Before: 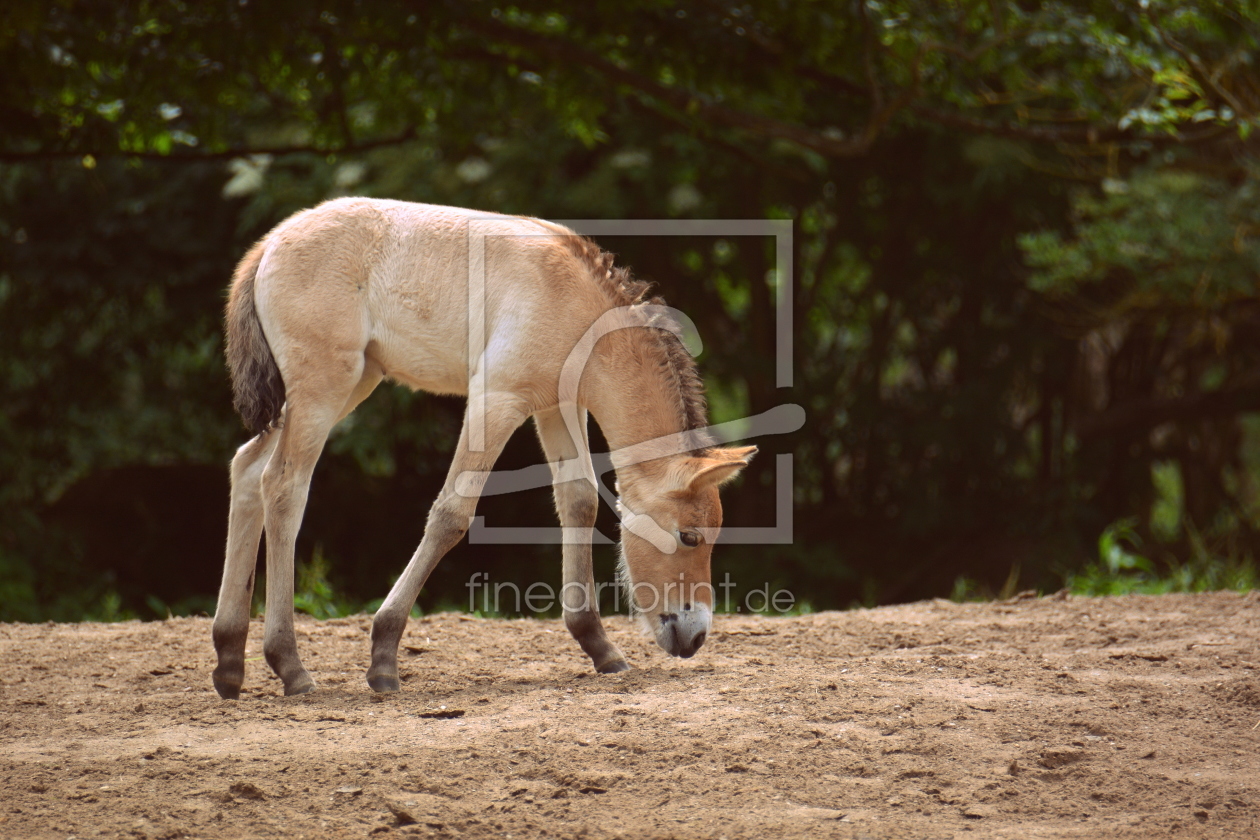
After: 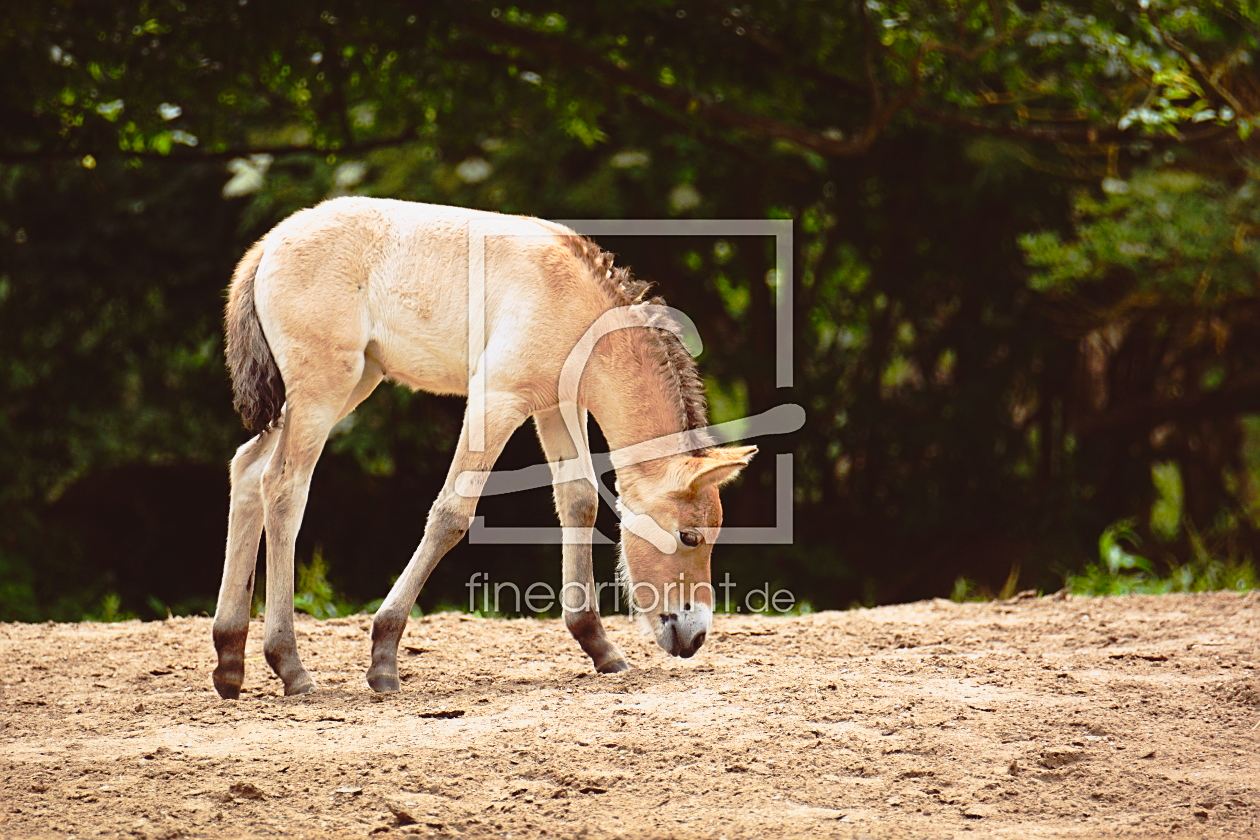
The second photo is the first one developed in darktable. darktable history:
tone equalizer: -8 EV -0.378 EV, -7 EV -0.385 EV, -6 EV -0.325 EV, -5 EV -0.214 EV, -3 EV 0.241 EV, -2 EV 0.315 EV, -1 EV 0.387 EV, +0 EV 0.397 EV, edges refinement/feathering 500, mask exposure compensation -1.57 EV, preserve details no
sharpen: on, module defaults
contrast brightness saturation: contrast -0.122
tone curve: curves: ch0 [(0, 0.015) (0.091, 0.055) (0.184, 0.159) (0.304, 0.382) (0.492, 0.579) (0.628, 0.755) (0.832, 0.932) (0.984, 0.963)]; ch1 [(0, 0) (0.34, 0.235) (0.493, 0.5) (0.554, 0.56) (0.764, 0.815) (1, 1)]; ch2 [(0, 0) (0.44, 0.458) (0.476, 0.477) (0.542, 0.586) (0.674, 0.724) (1, 1)], preserve colors none
